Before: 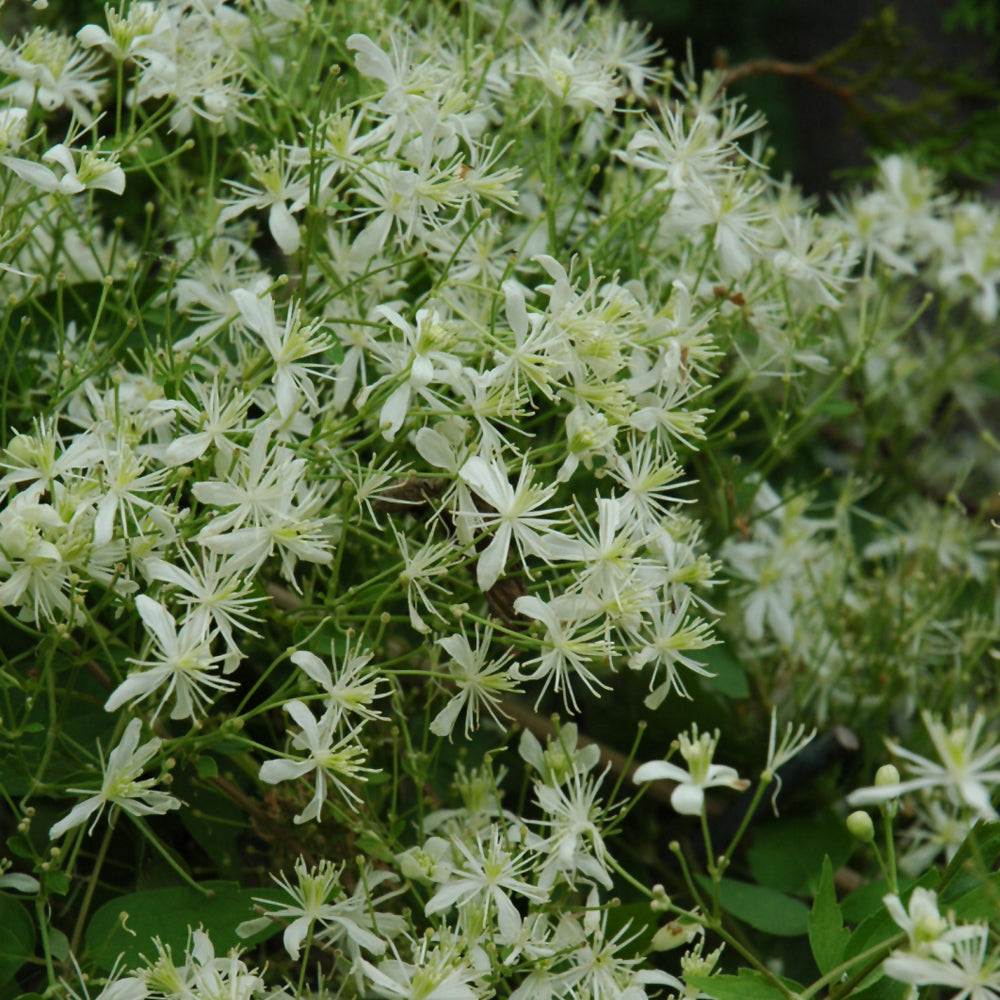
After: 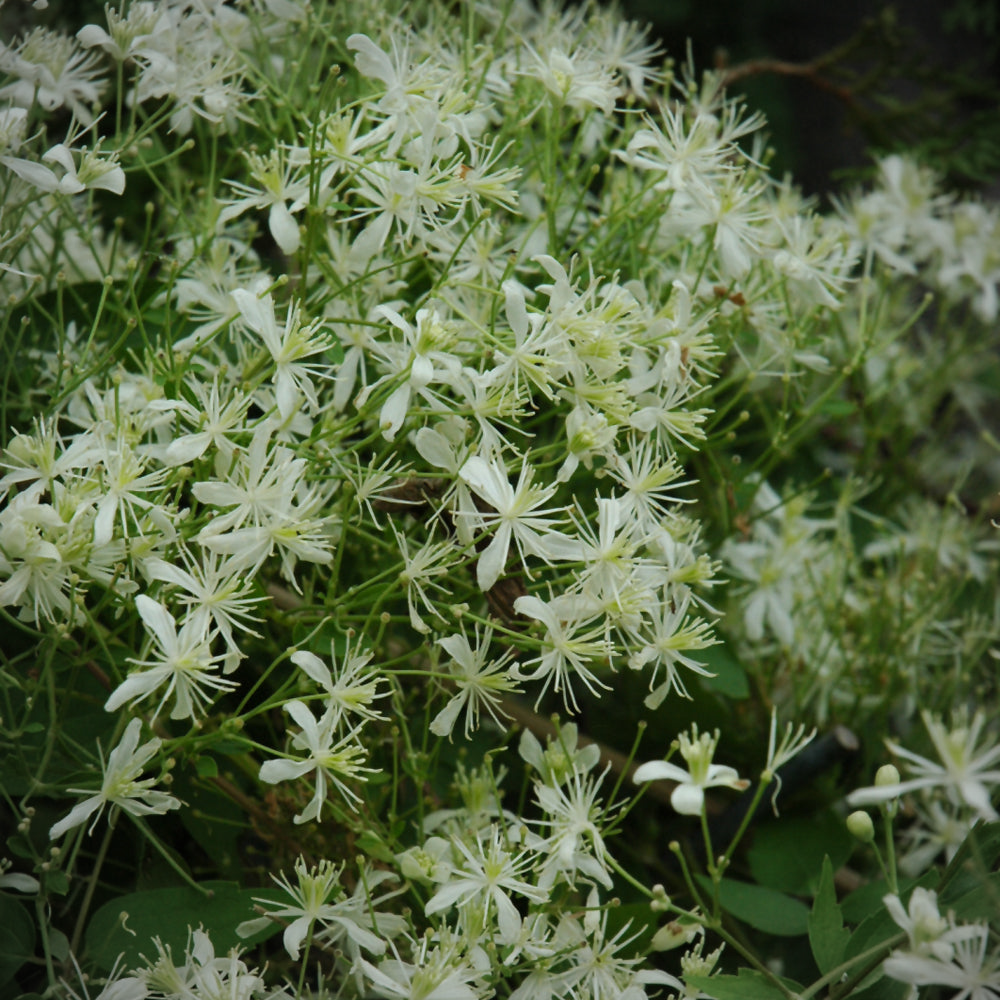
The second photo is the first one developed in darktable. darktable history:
vignetting: fall-off radius 60.76%
